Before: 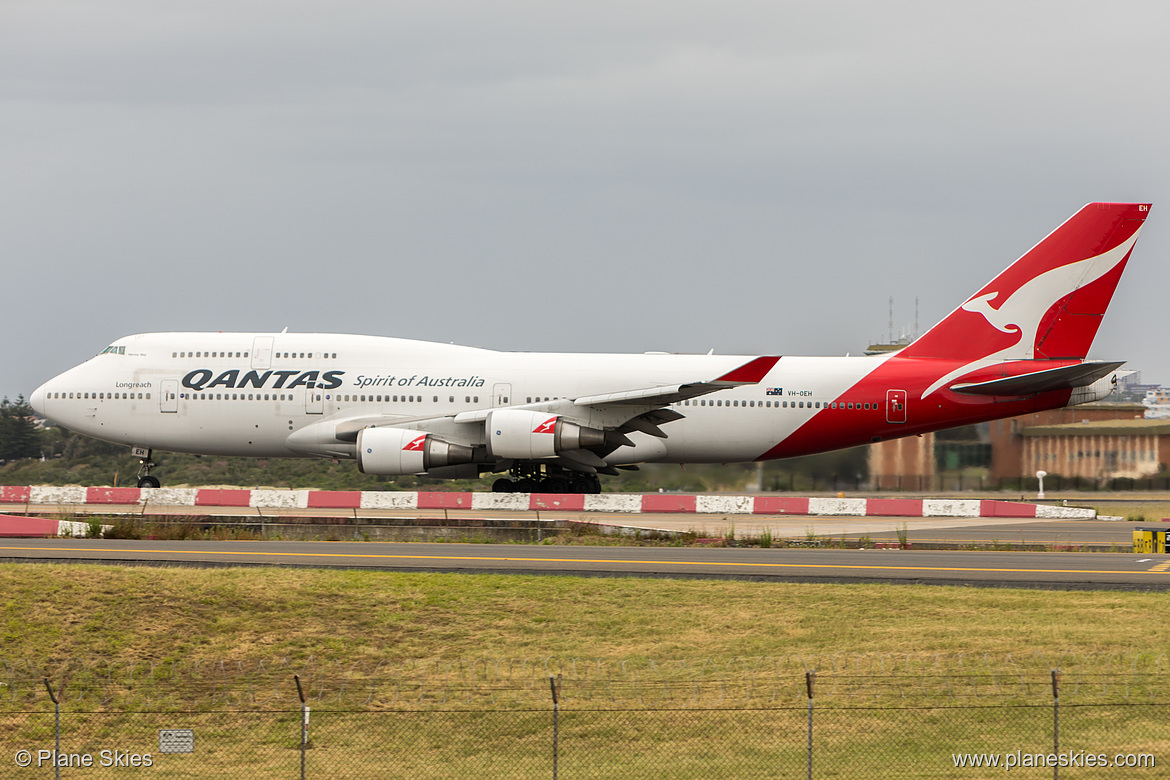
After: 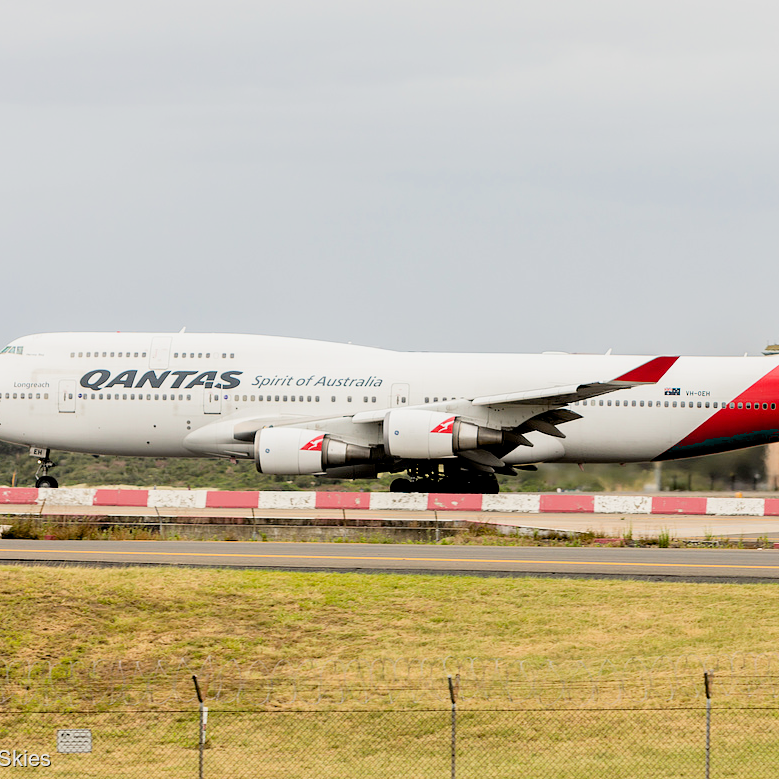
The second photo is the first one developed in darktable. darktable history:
crop and rotate: left 8.786%, right 24.548%
exposure: black level correction 0.01, exposure 1 EV, compensate highlight preservation false
filmic rgb: black relative exposure -7.65 EV, white relative exposure 4.56 EV, hardness 3.61
